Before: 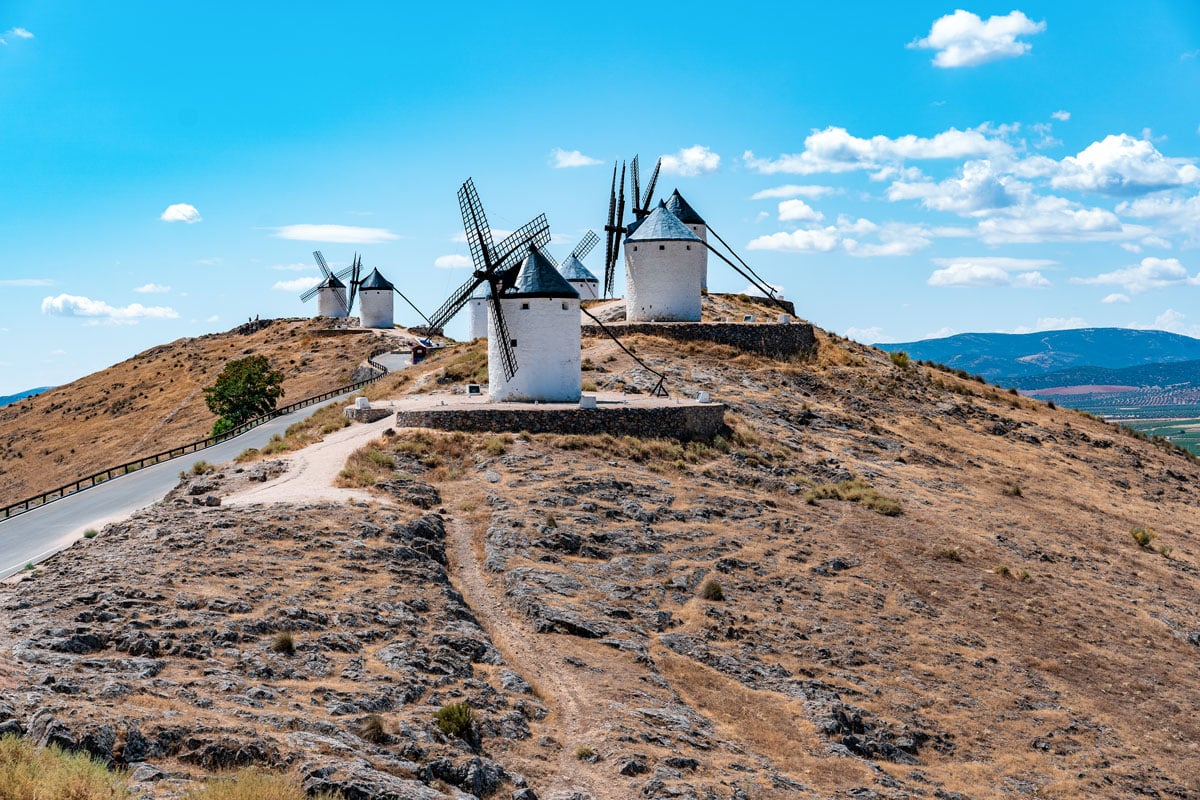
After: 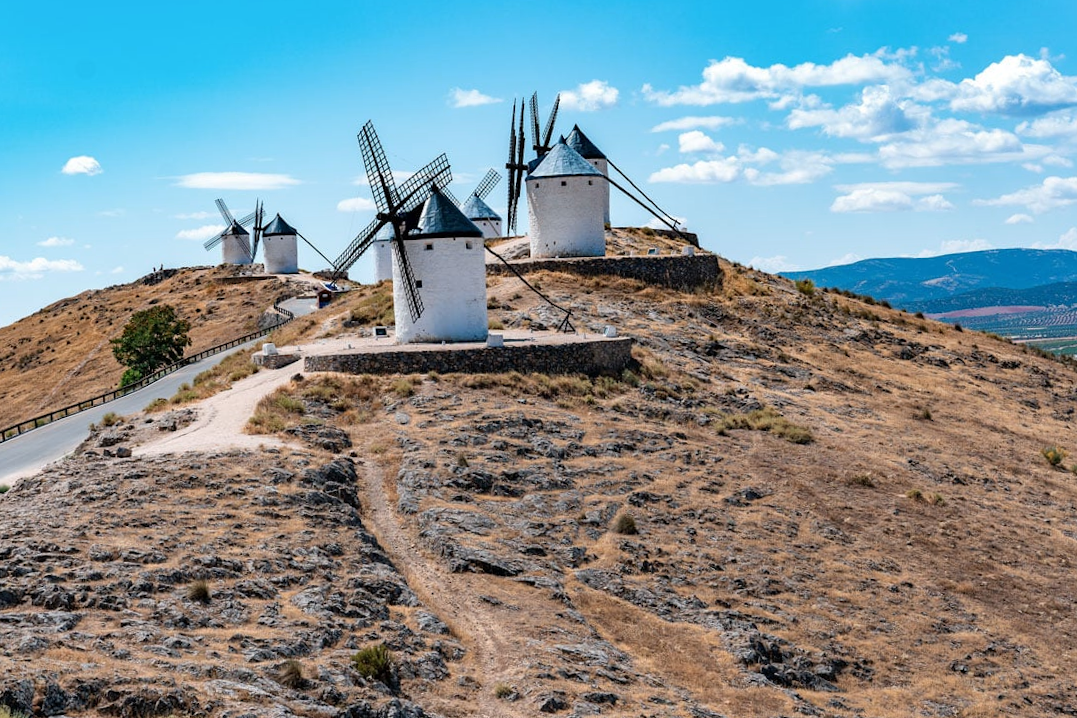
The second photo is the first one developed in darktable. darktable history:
crop and rotate: angle 1.96°, left 5.673%, top 5.673%
color zones: curves: ch0 [(0.25, 0.5) (0.428, 0.473) (0.75, 0.5)]; ch1 [(0.243, 0.479) (0.398, 0.452) (0.75, 0.5)]
